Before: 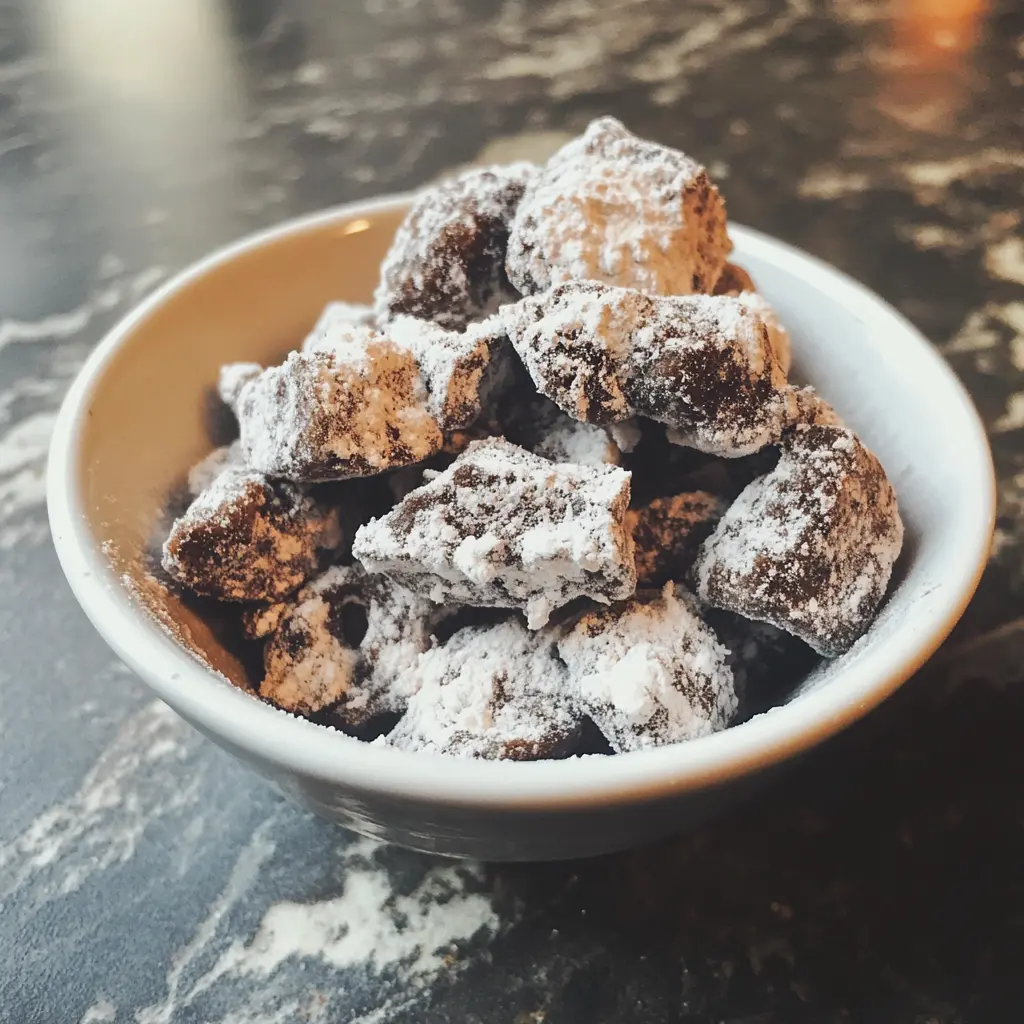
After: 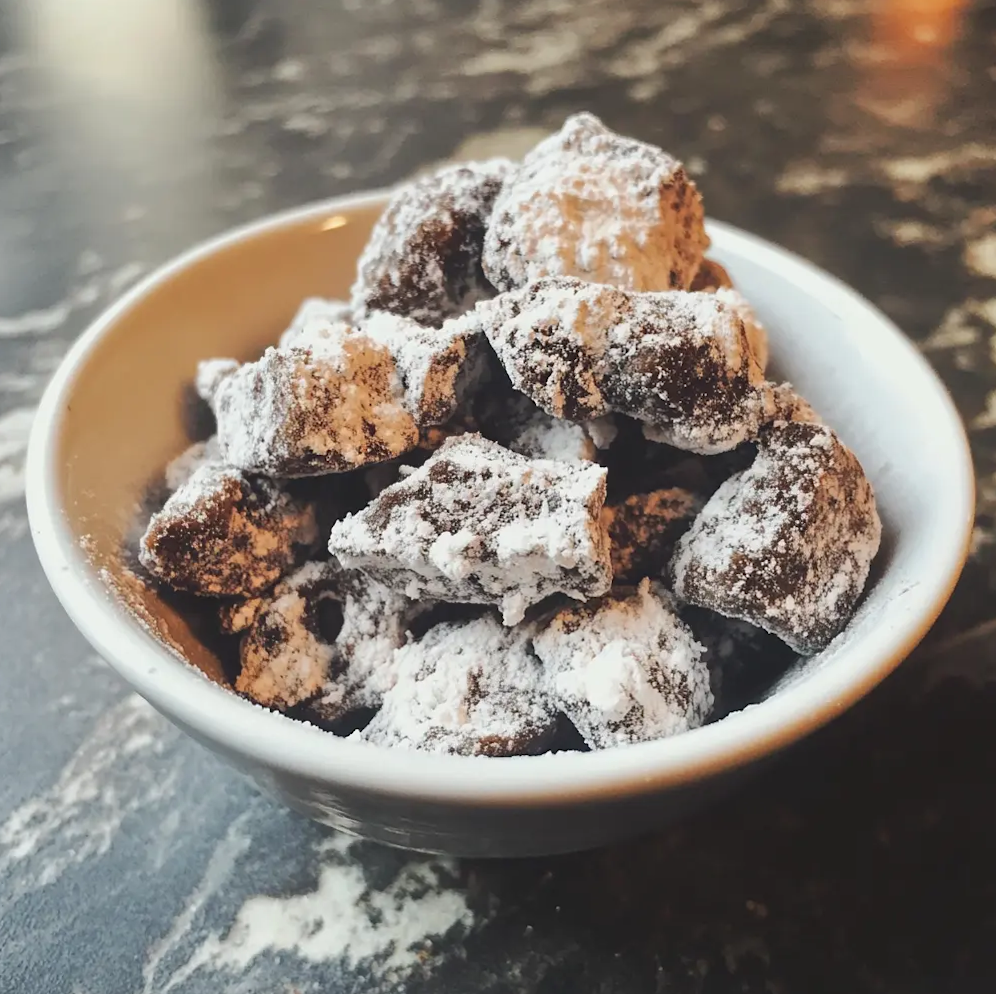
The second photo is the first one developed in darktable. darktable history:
crop: left 1.743%, right 0.268%, bottom 2.011%
rotate and perspective: rotation 0.192°, lens shift (horizontal) -0.015, crop left 0.005, crop right 0.996, crop top 0.006, crop bottom 0.99
